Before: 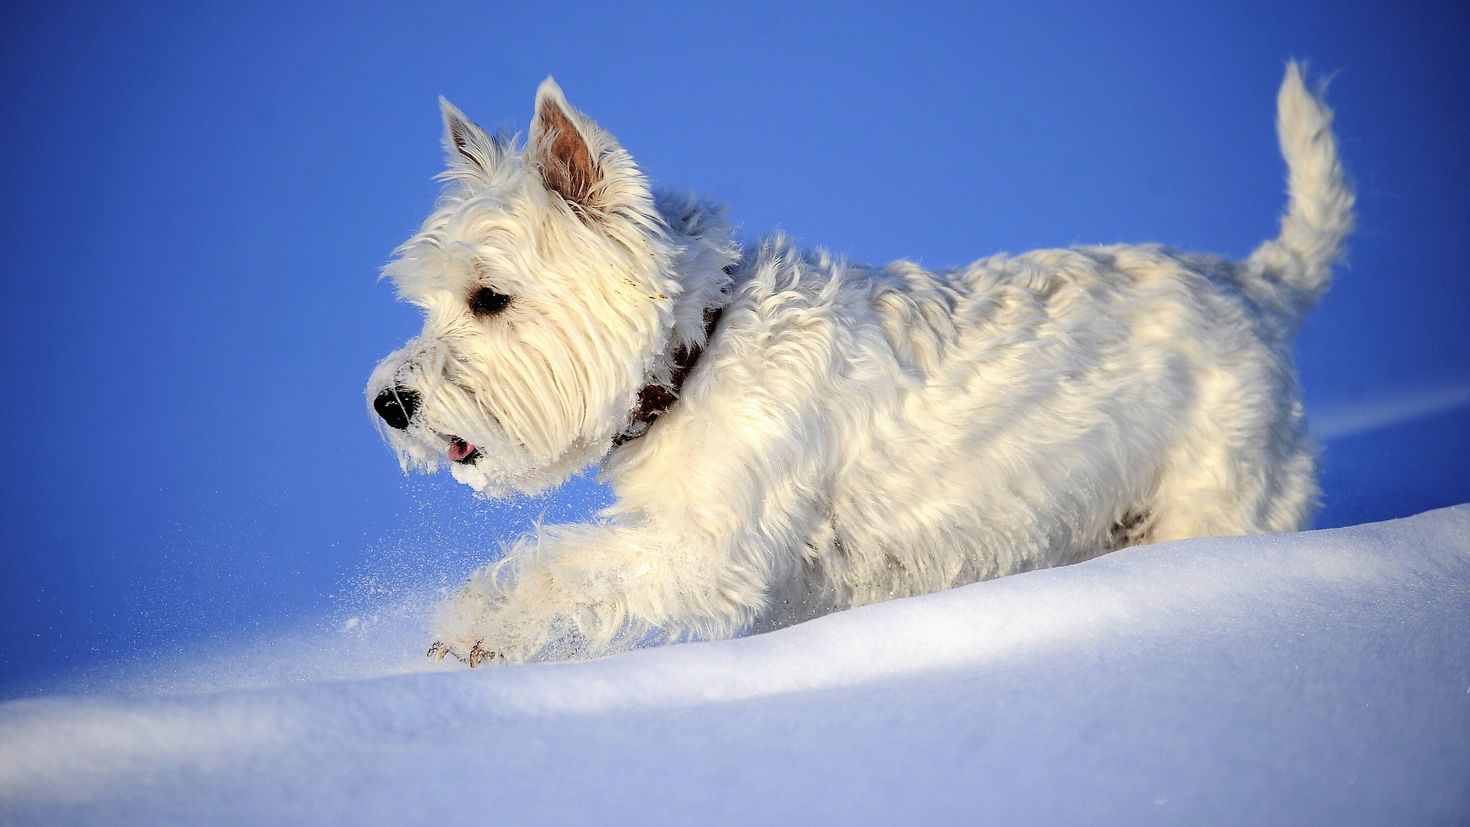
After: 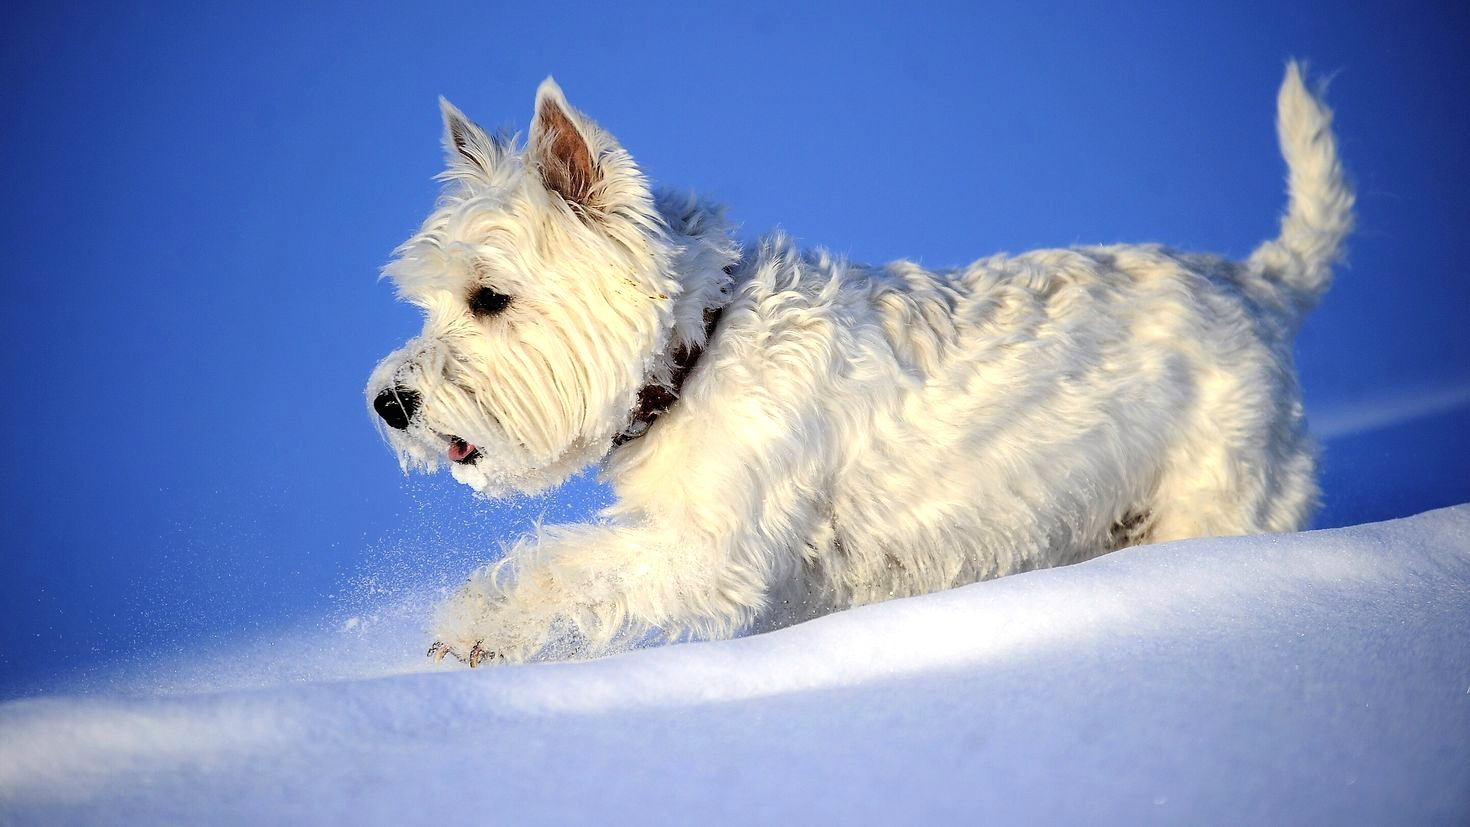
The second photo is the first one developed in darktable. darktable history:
color balance rgb: perceptual saturation grading › global saturation 0.254%, perceptual brilliance grading › highlights 4.444%, perceptual brilliance grading › shadows -9.593%, global vibrance 20.306%
